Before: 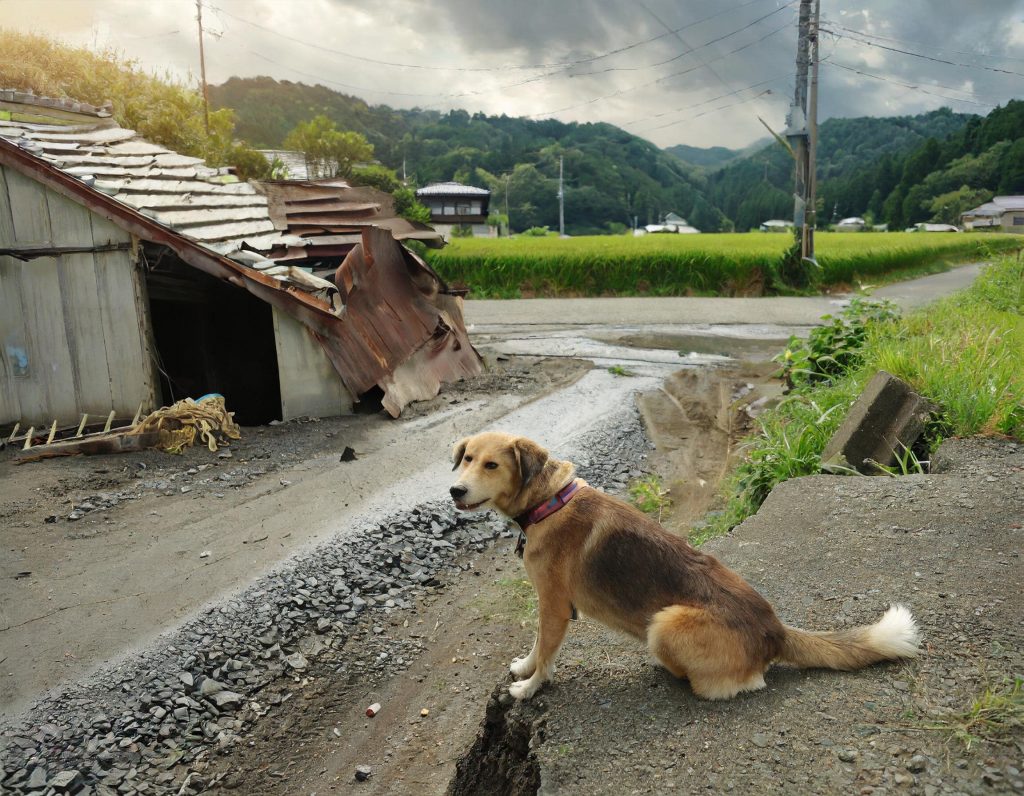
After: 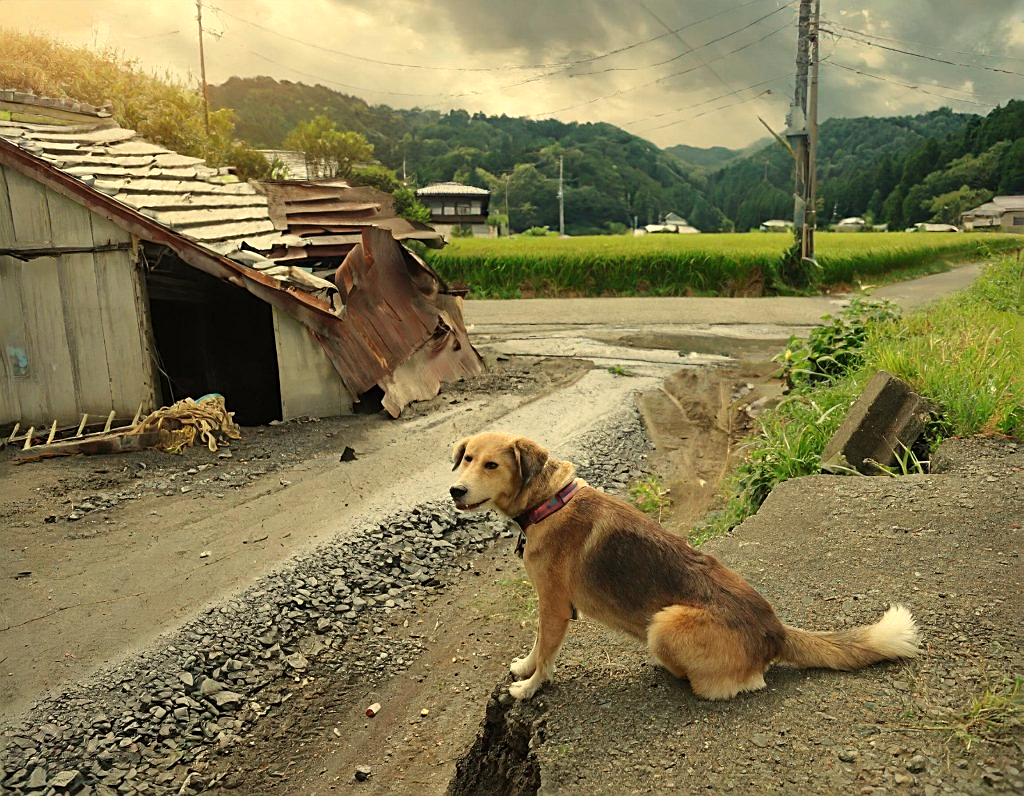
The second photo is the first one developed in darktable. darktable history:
rgb levels: preserve colors max RGB
white balance: red 1.08, blue 0.791
sharpen: amount 0.55
